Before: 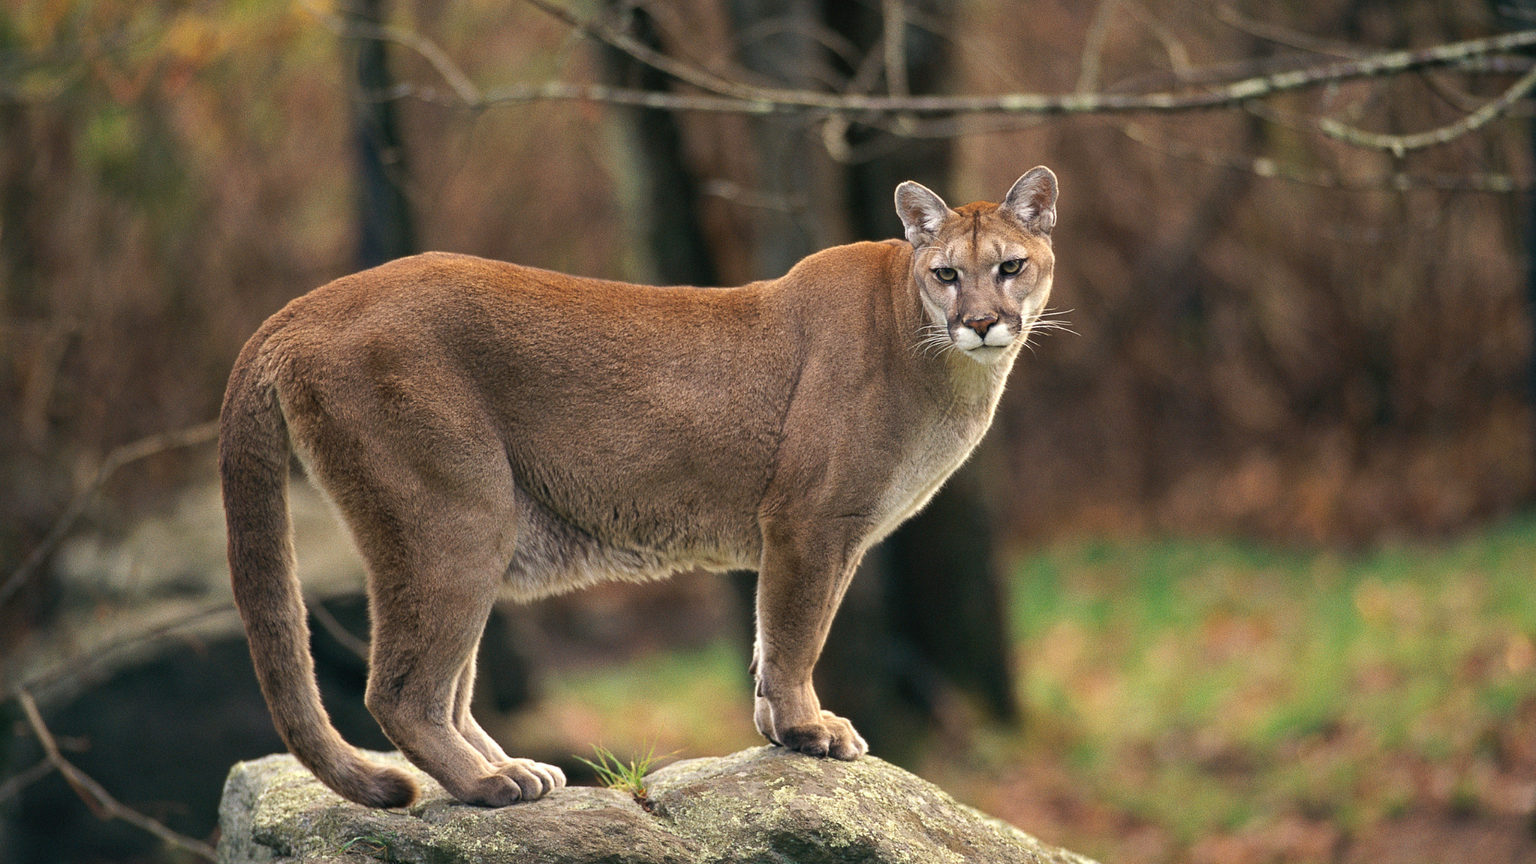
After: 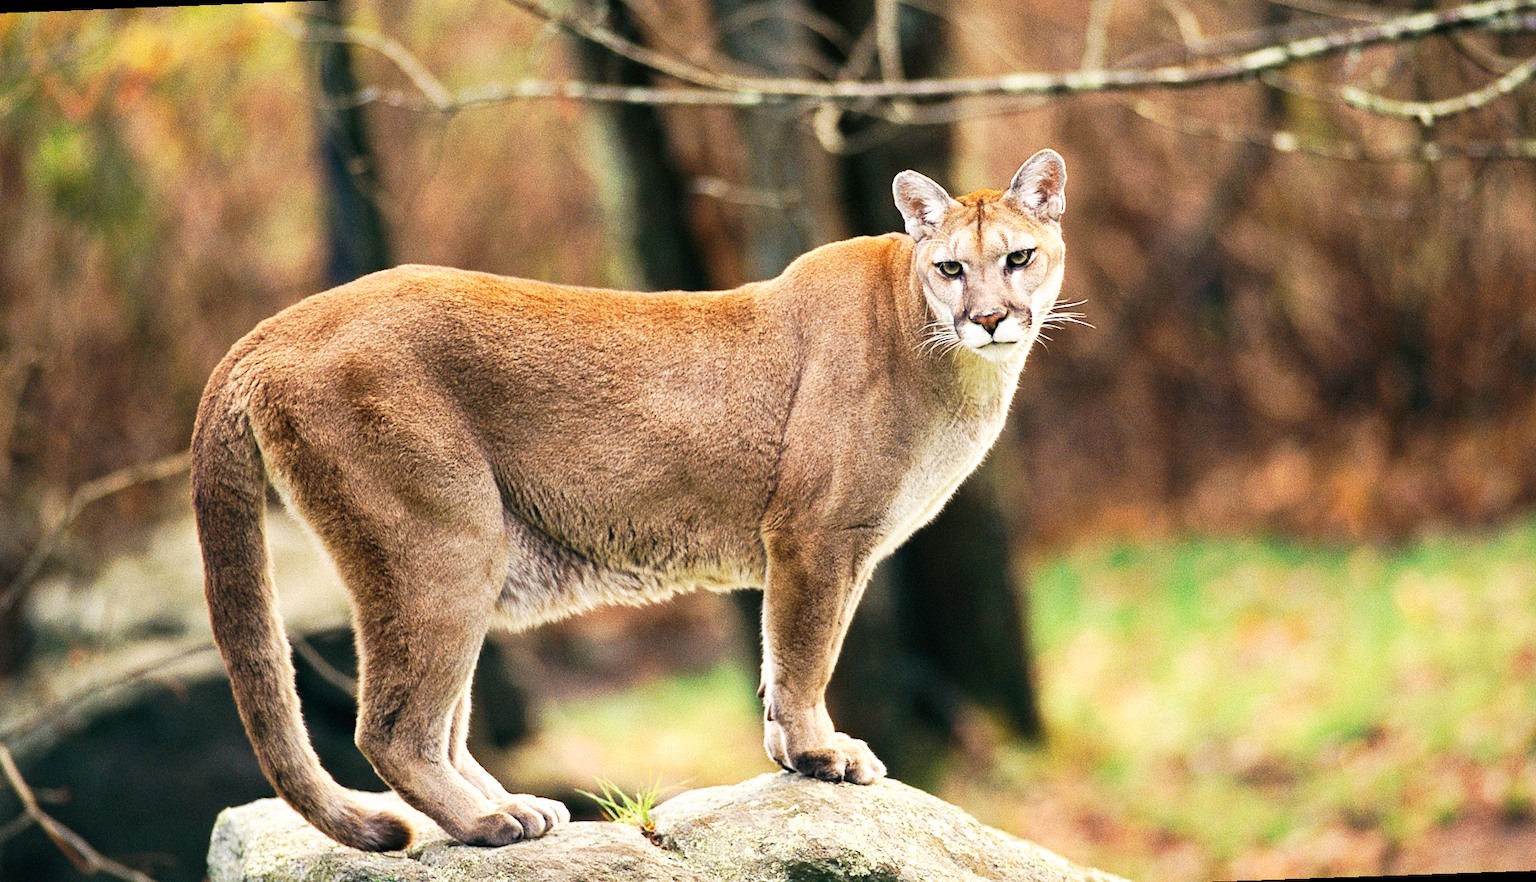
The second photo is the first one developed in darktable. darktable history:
exposure: compensate highlight preservation false
rotate and perspective: rotation -2.12°, lens shift (vertical) 0.009, lens shift (horizontal) -0.008, automatic cropping original format, crop left 0.036, crop right 0.964, crop top 0.05, crop bottom 0.959
base curve: curves: ch0 [(0, 0) (0.007, 0.004) (0.027, 0.03) (0.046, 0.07) (0.207, 0.54) (0.442, 0.872) (0.673, 0.972) (1, 1)], preserve colors none
